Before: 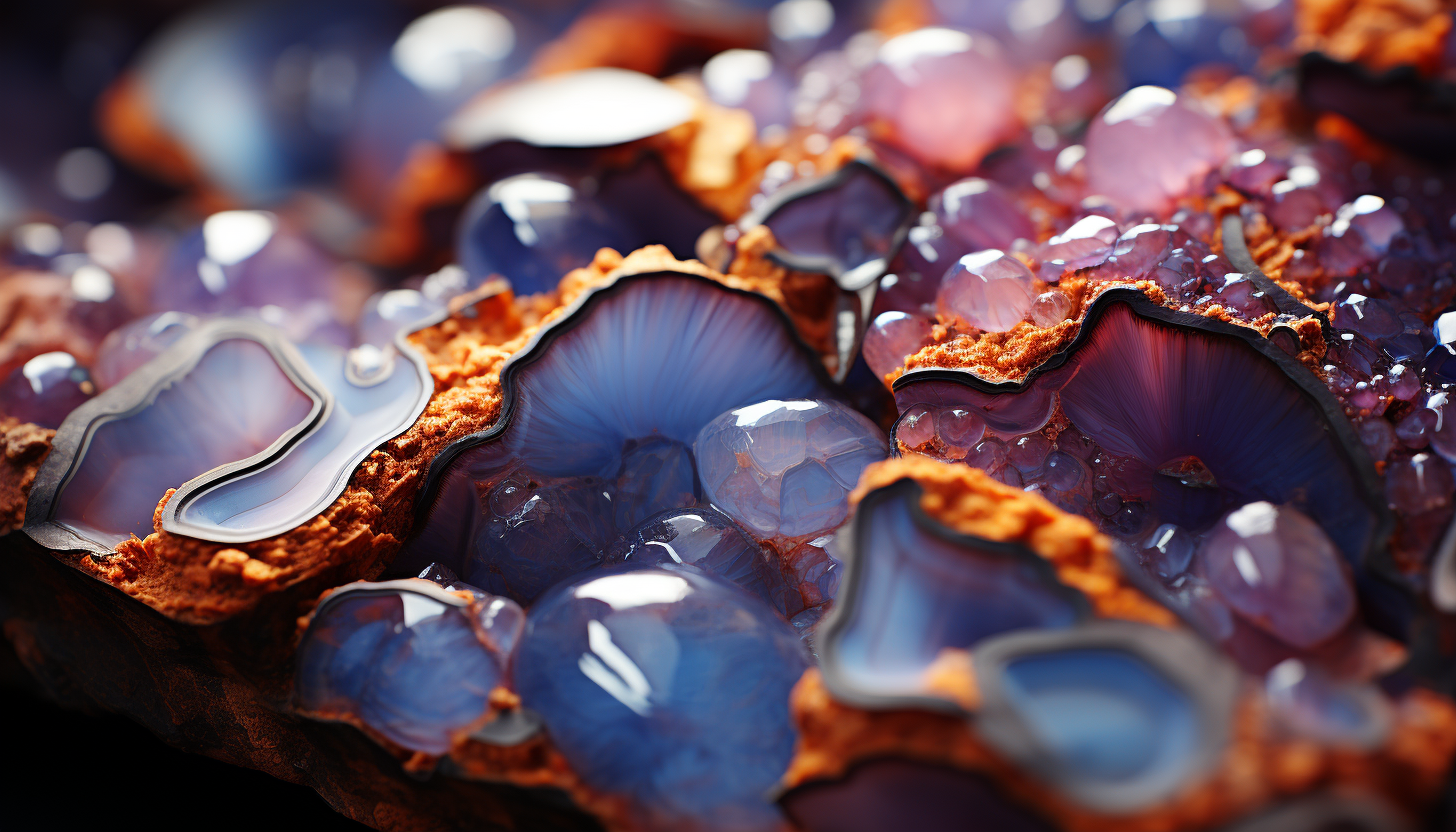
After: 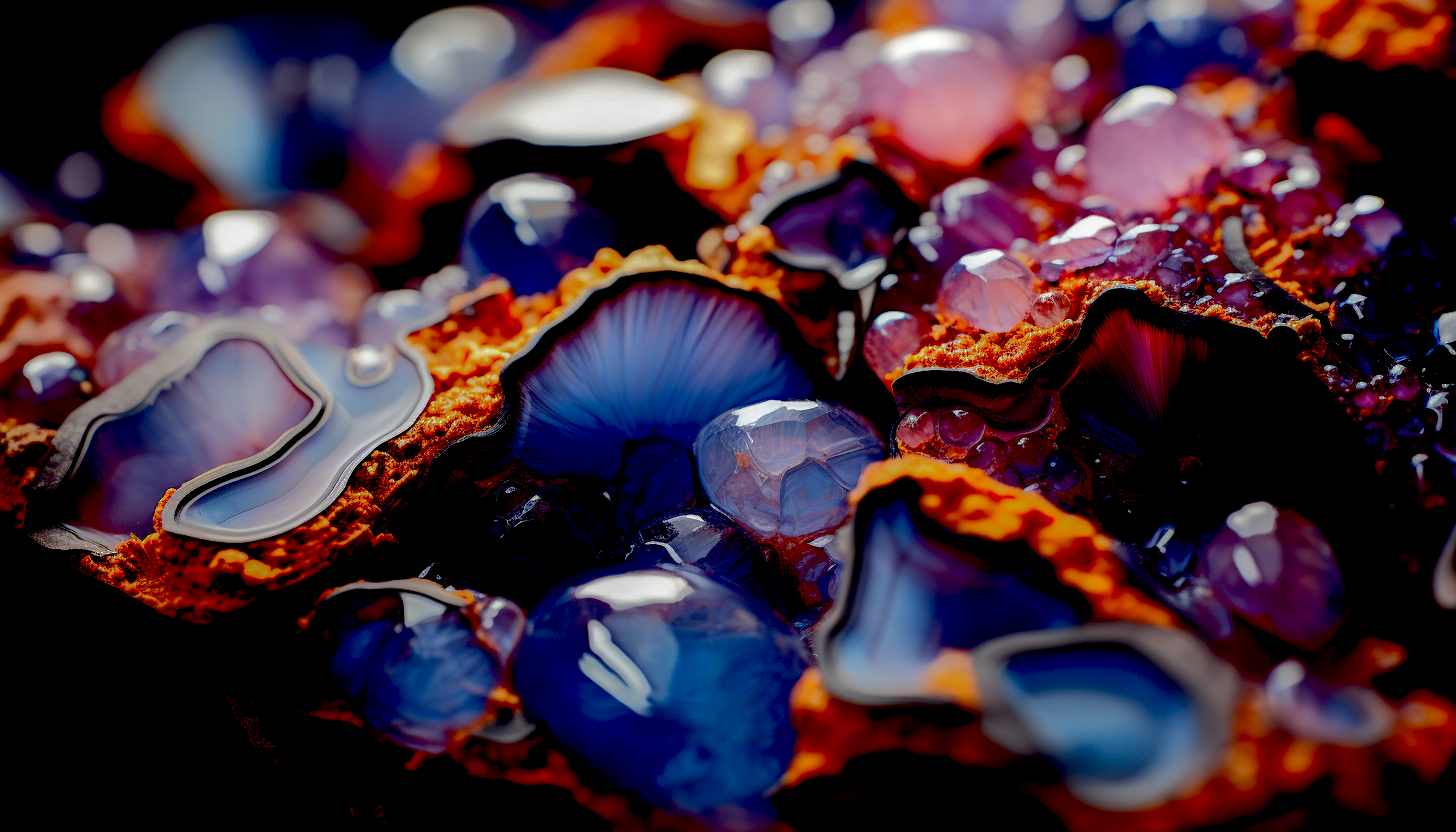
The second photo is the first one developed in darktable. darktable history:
shadows and highlights: shadows -19.23, highlights -73.23
local contrast: on, module defaults
exposure: black level correction 0.058, compensate highlight preservation false
